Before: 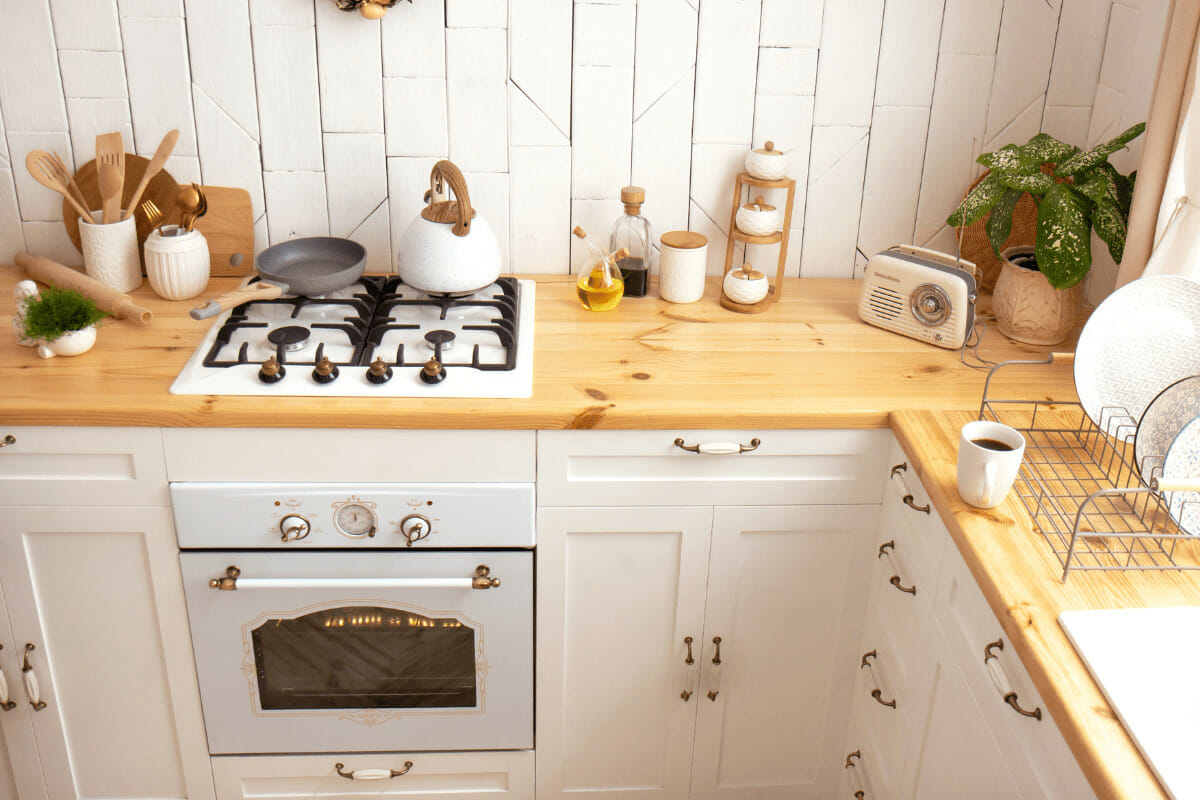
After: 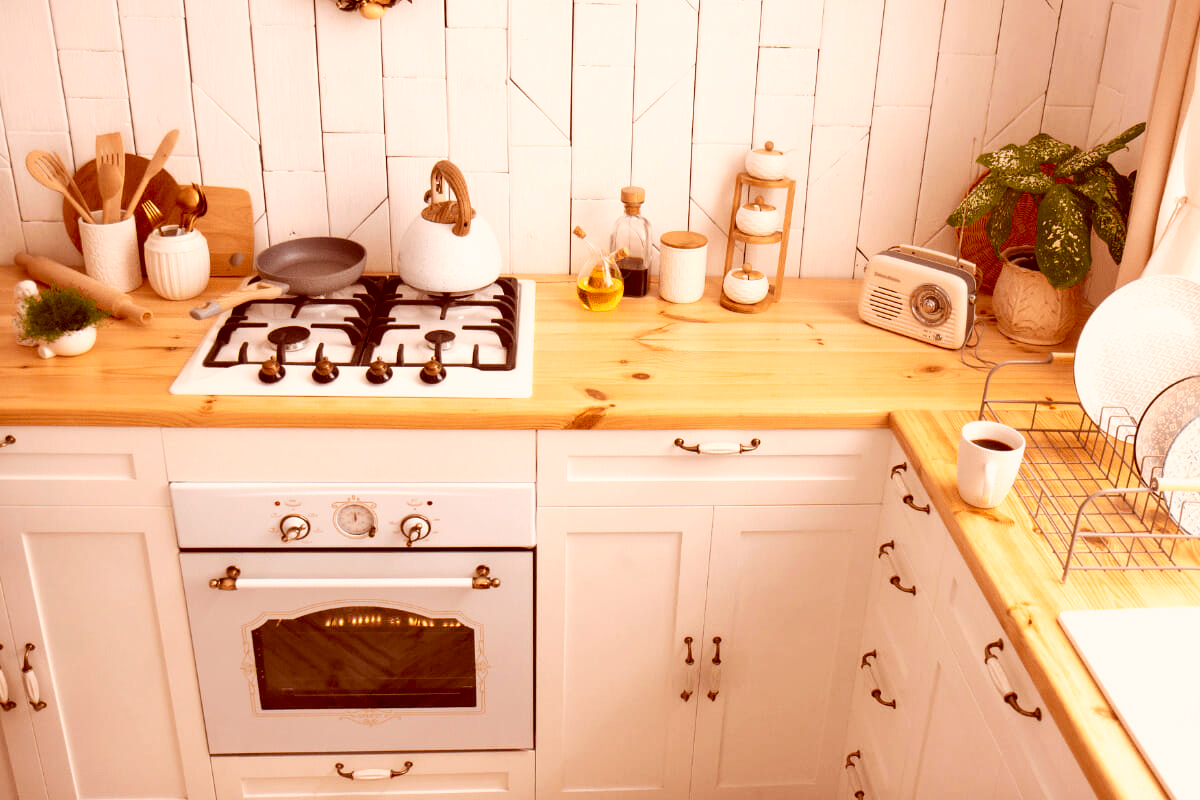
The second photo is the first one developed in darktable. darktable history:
contrast brightness saturation: contrast 0.159, saturation 0.324
color correction: highlights a* 9.17, highlights b* 8.76, shadows a* 39.74, shadows b* 39.88, saturation 0.781
